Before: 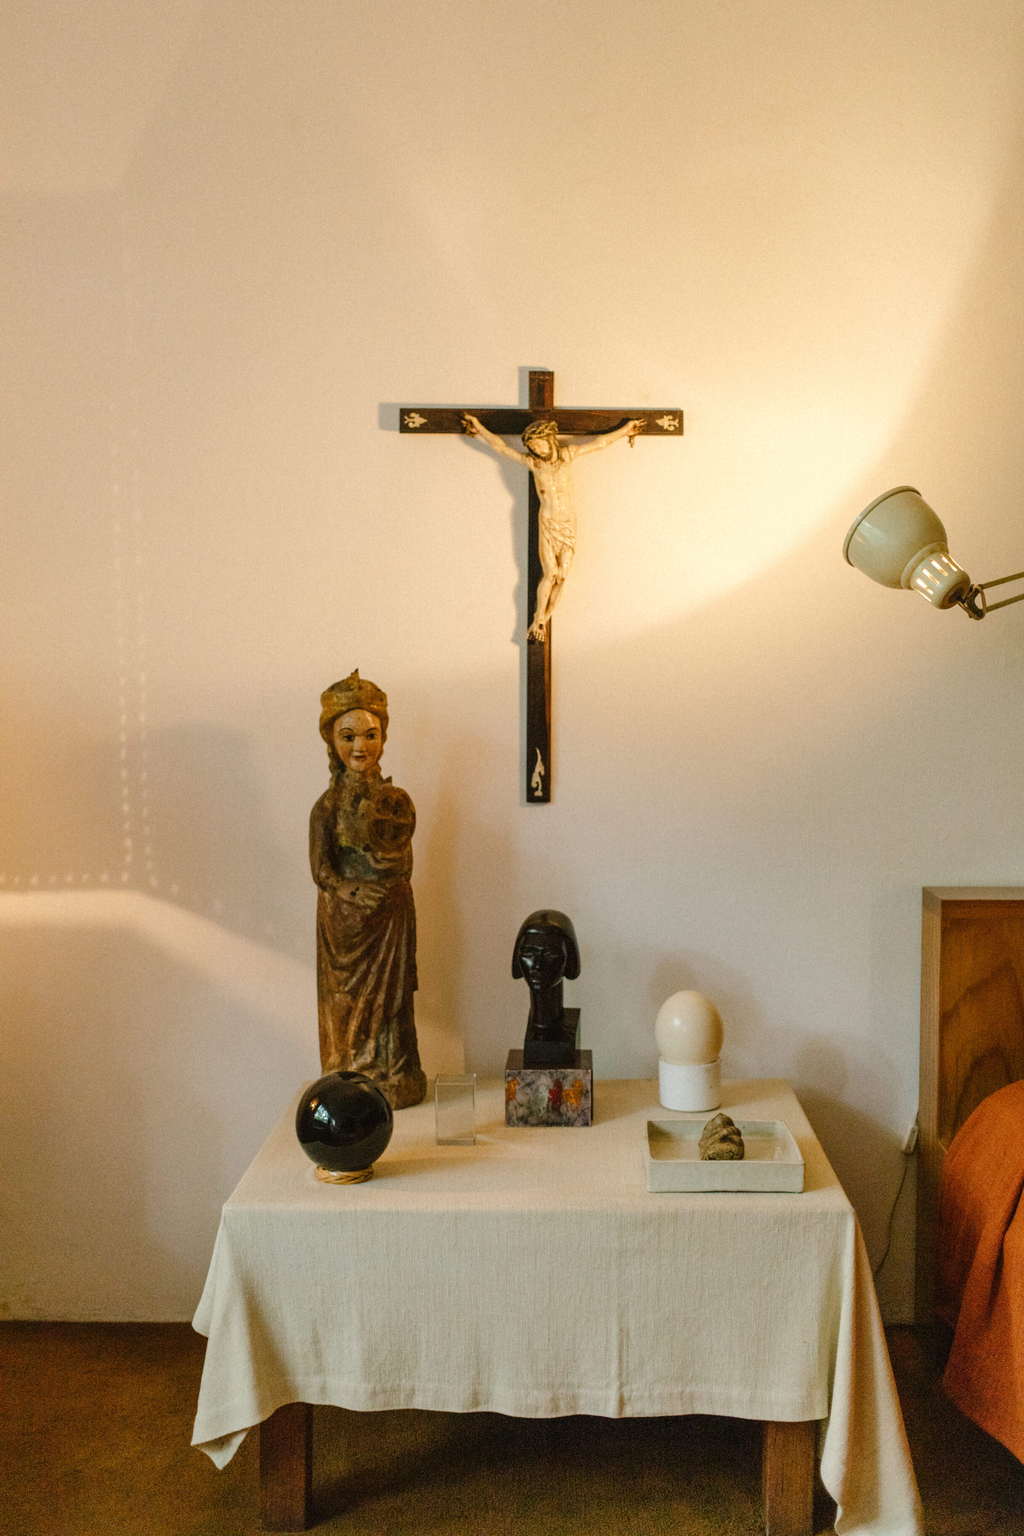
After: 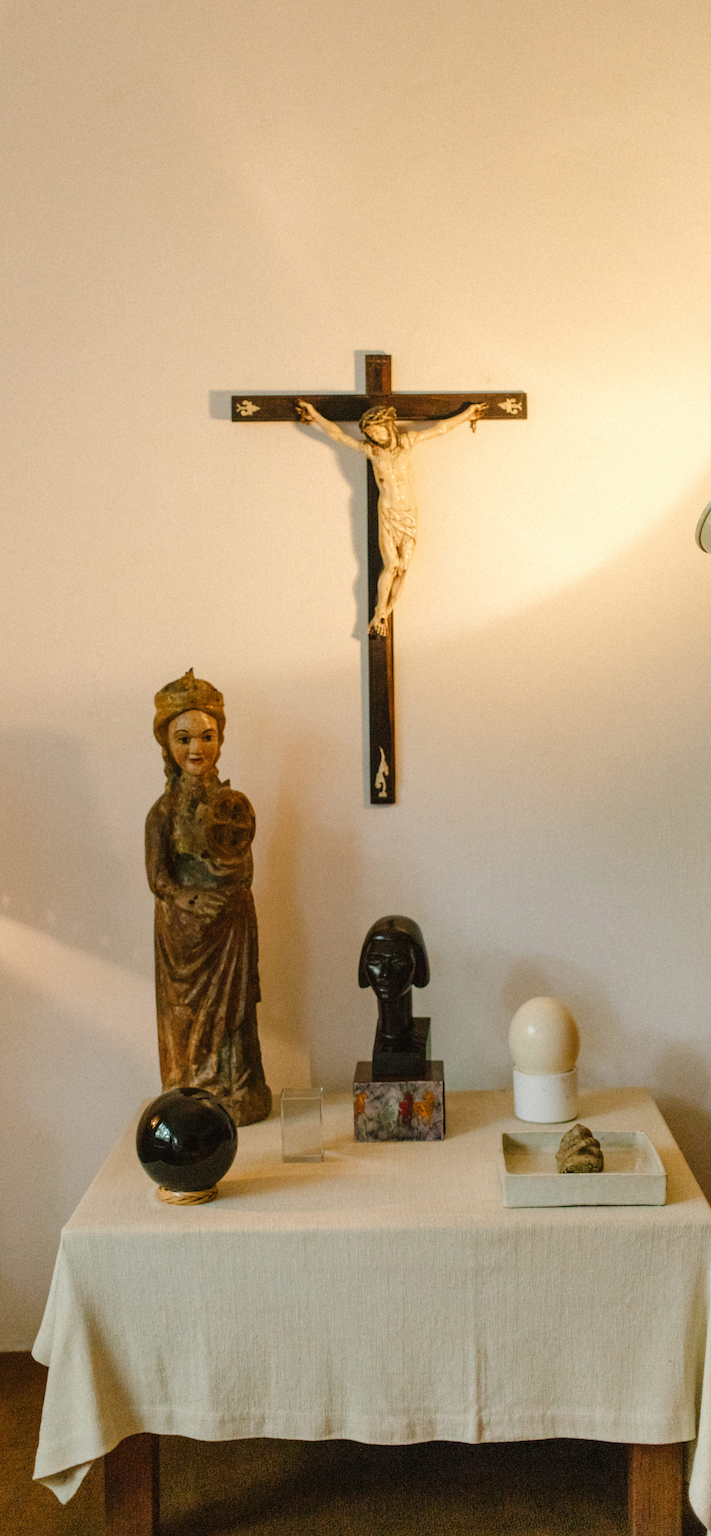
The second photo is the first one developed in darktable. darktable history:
crop: left 16.899%, right 16.556%
rotate and perspective: rotation -1°, crop left 0.011, crop right 0.989, crop top 0.025, crop bottom 0.975
